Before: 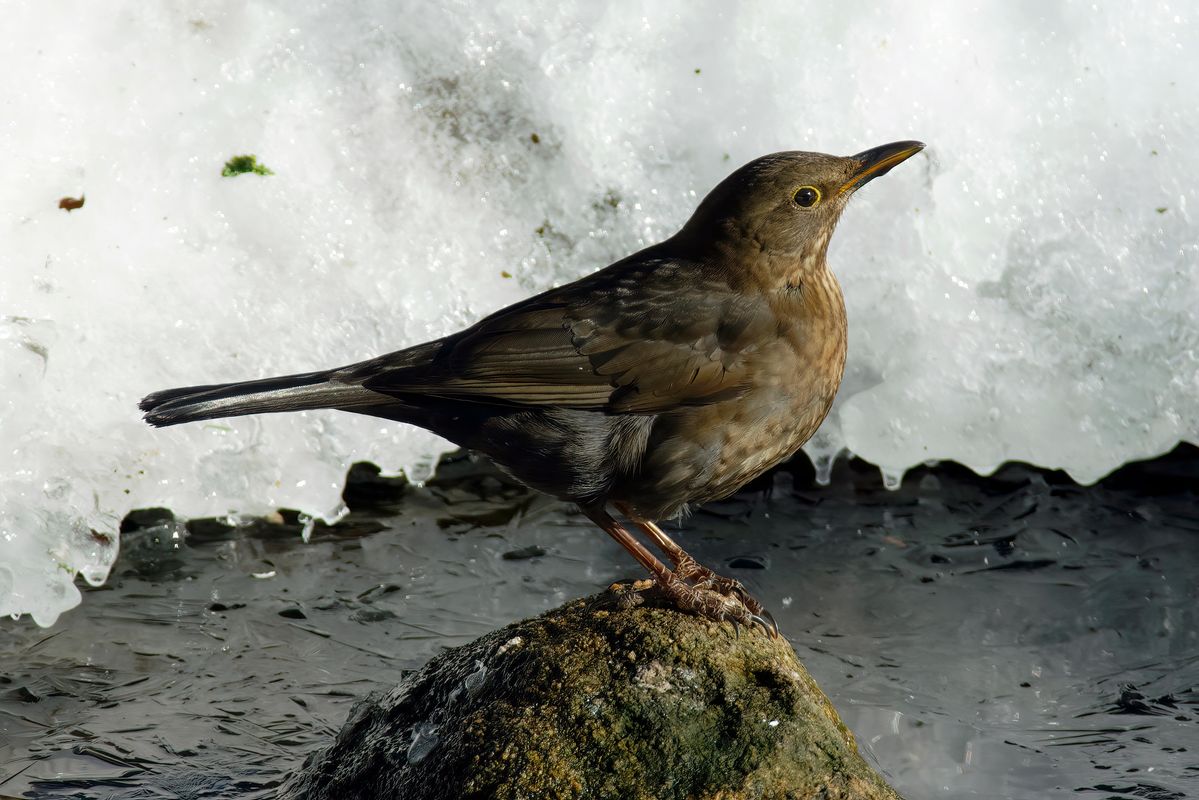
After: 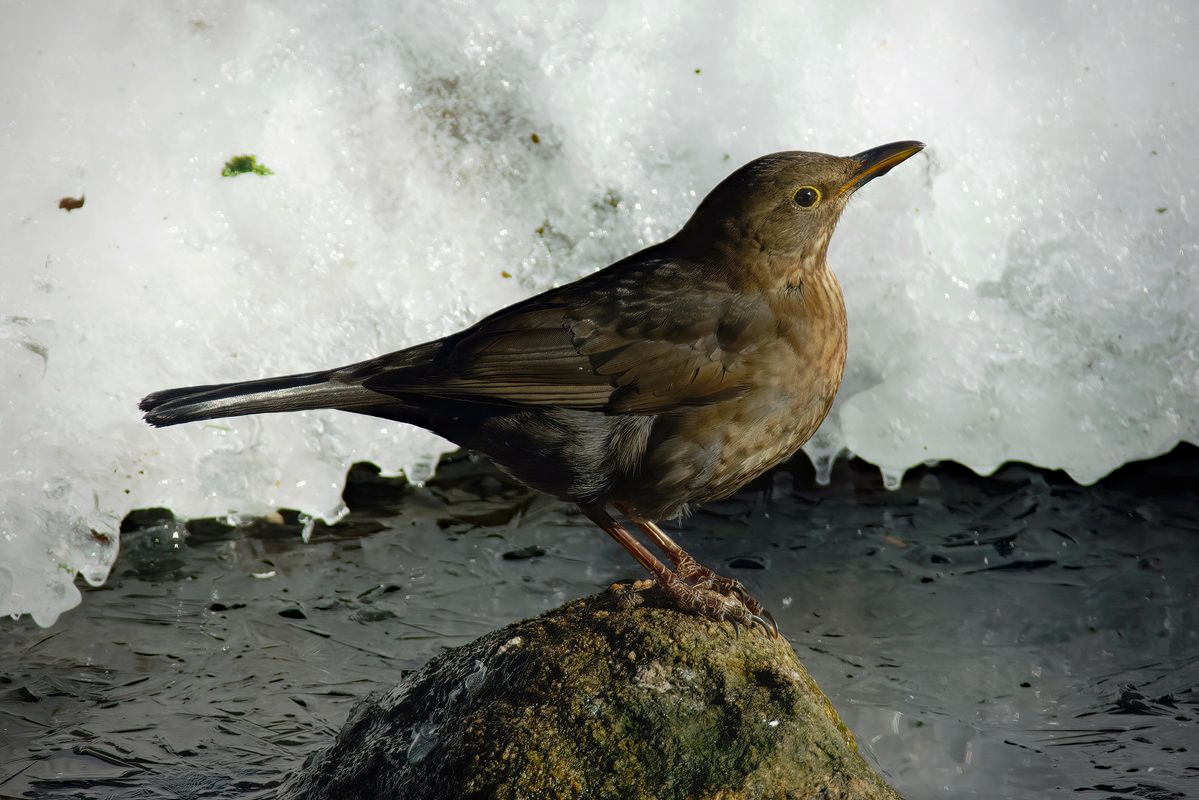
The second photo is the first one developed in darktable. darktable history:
vignetting: fall-off start 71.74%
contrast equalizer: octaves 7, y [[0.6 ×6], [0.55 ×6], [0 ×6], [0 ×6], [0 ×6]], mix -0.3
haze removal: compatibility mode true, adaptive false
